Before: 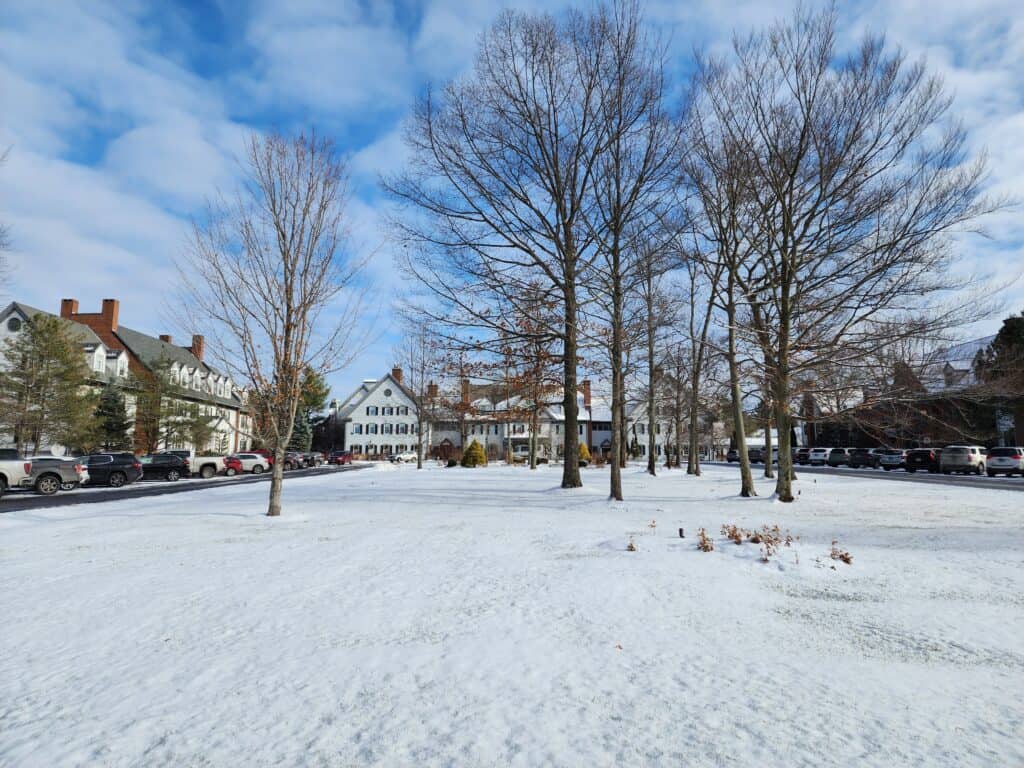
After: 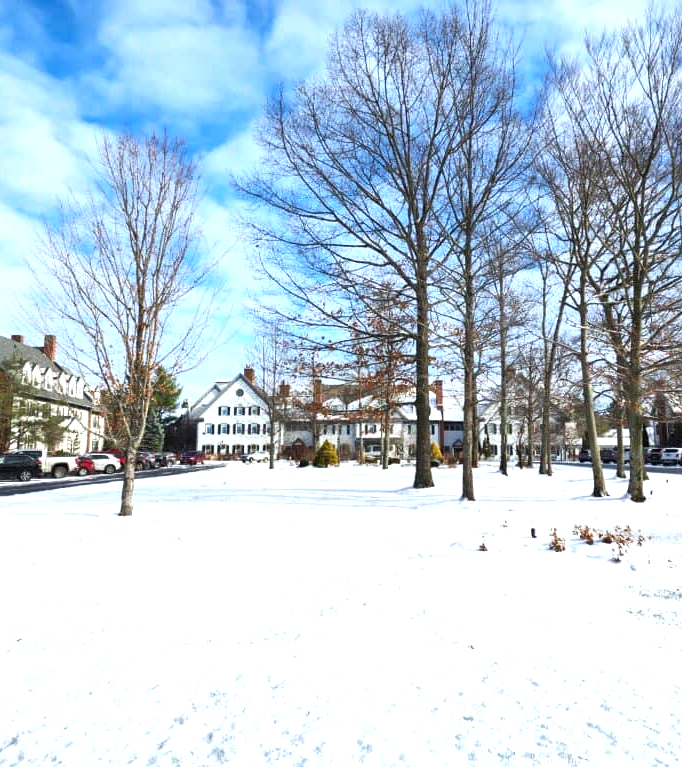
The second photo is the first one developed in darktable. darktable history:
crop and rotate: left 14.5%, right 18.829%
shadows and highlights: radius 125.56, shadows 30.27, highlights -30.71, low approximation 0.01, soften with gaussian
exposure: exposure 1 EV, compensate exposure bias true, compensate highlight preservation false
